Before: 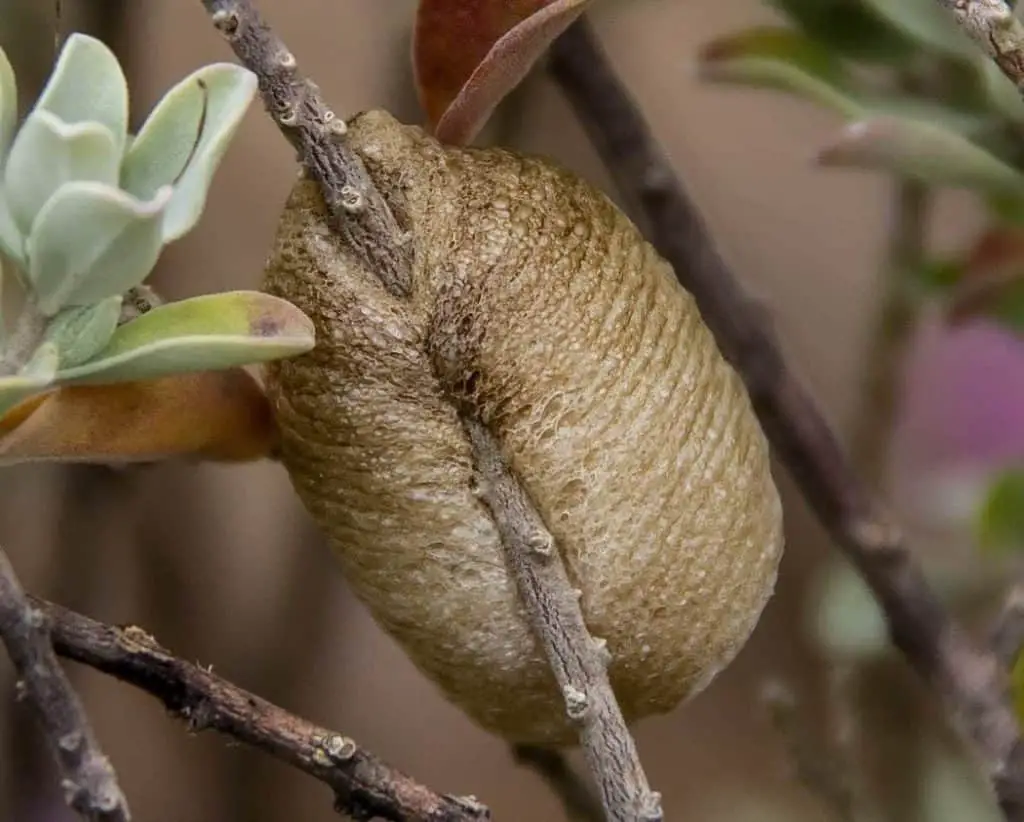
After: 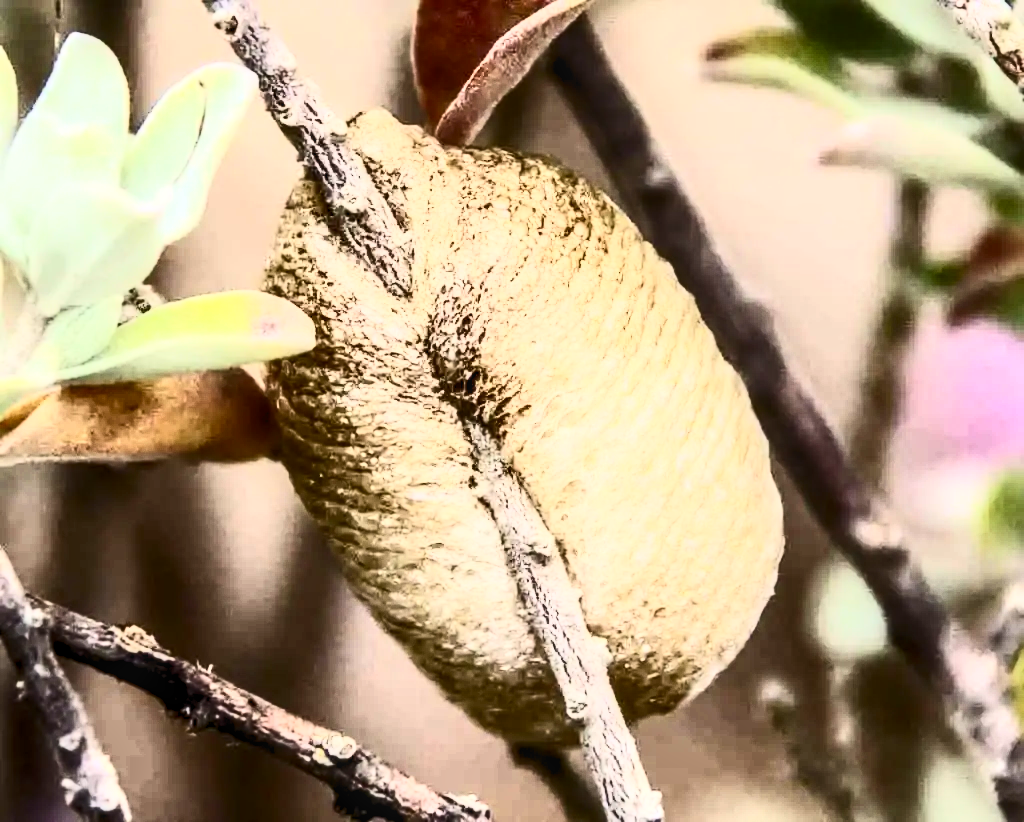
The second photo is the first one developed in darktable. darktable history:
exposure: black level correction -0.001, exposure 0.9 EV, compensate exposure bias true, compensate highlight preservation false
contrast brightness saturation: contrast 0.93, brightness 0.2
rgb levels: levels [[0.013, 0.434, 0.89], [0, 0.5, 1], [0, 0.5, 1]]
local contrast: on, module defaults
